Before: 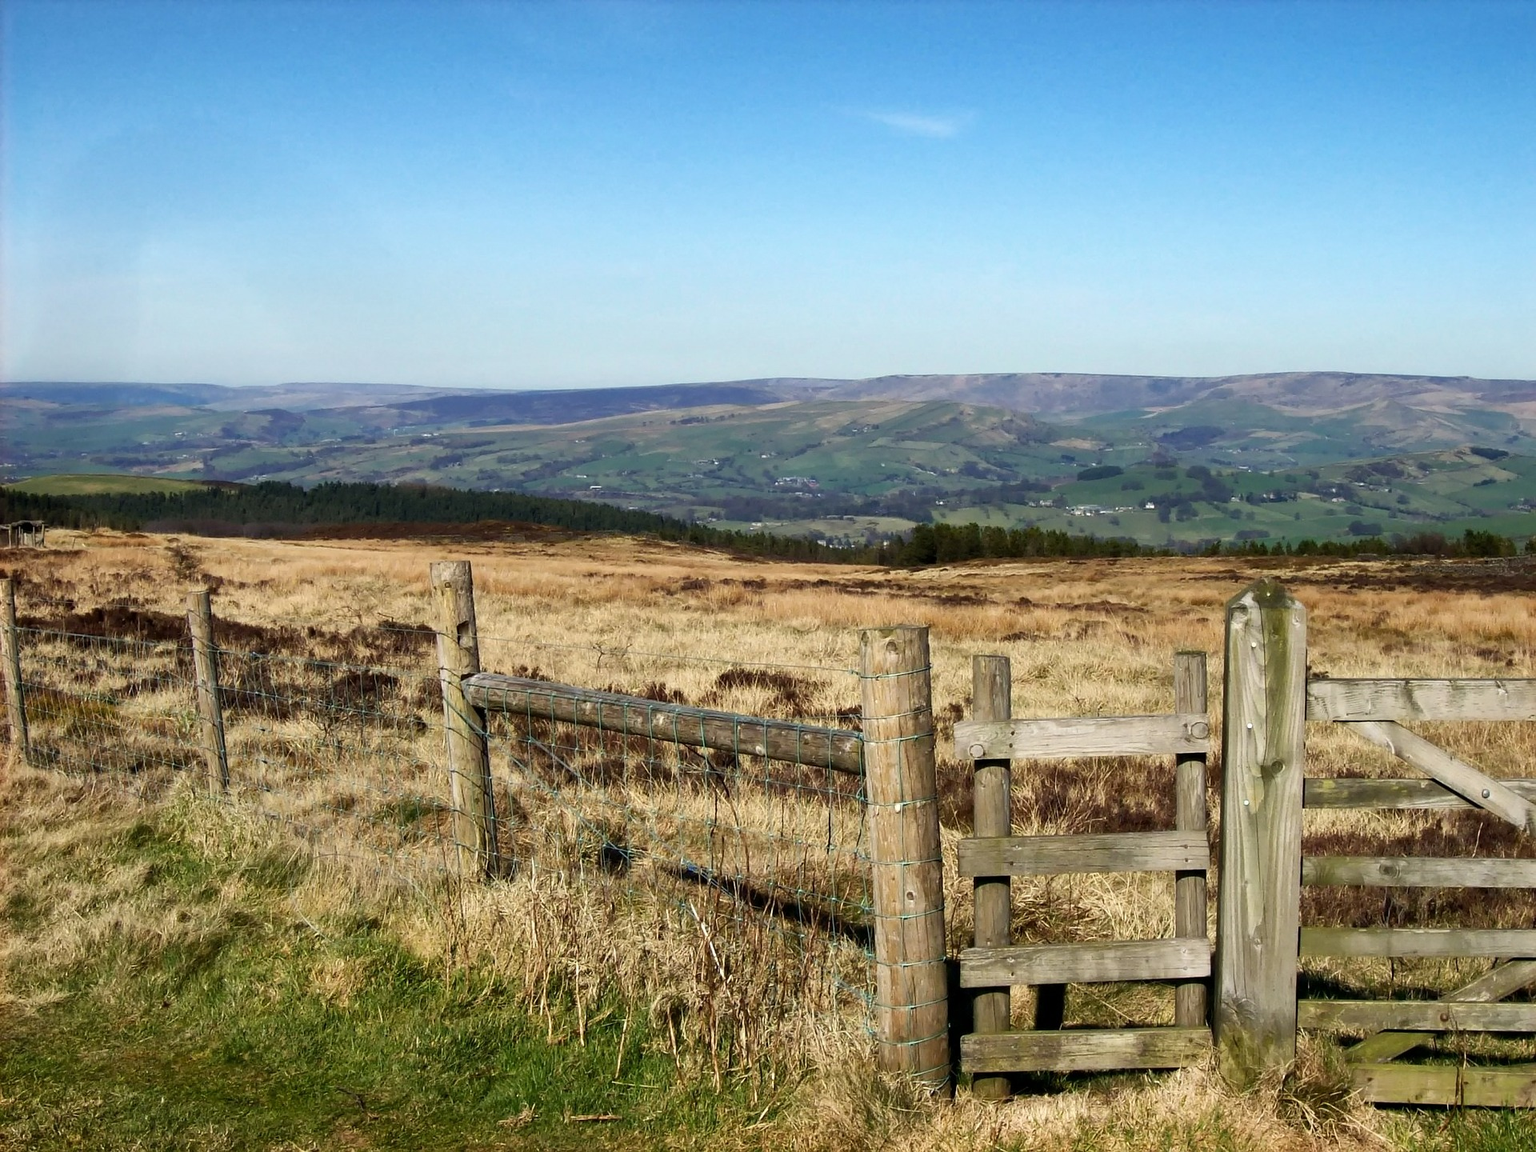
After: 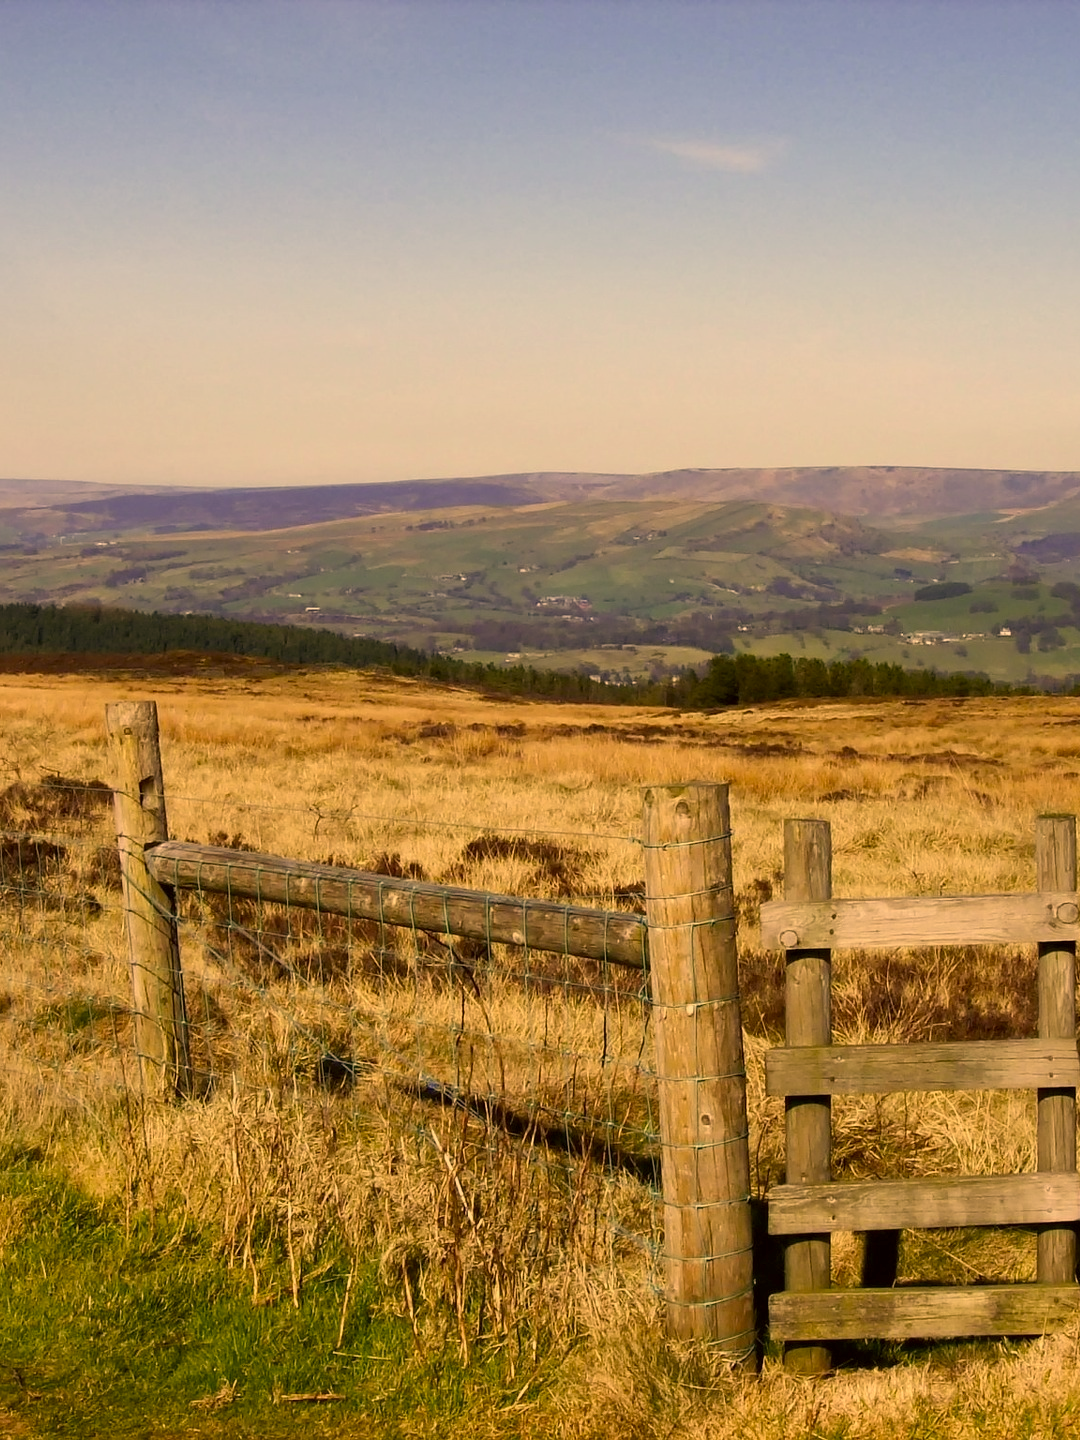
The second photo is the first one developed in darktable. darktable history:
white balance: emerald 1
rotate and perspective: automatic cropping original format, crop left 0, crop top 0
color balance rgb: perceptual saturation grading › global saturation -0.31%, global vibrance -8%, contrast -13%, saturation formula JzAzBz (2021)
color correction: highlights a* 17.94, highlights b* 35.39, shadows a* 1.48, shadows b* 6.42, saturation 1.01
crop and rotate: left 22.516%, right 21.234%
